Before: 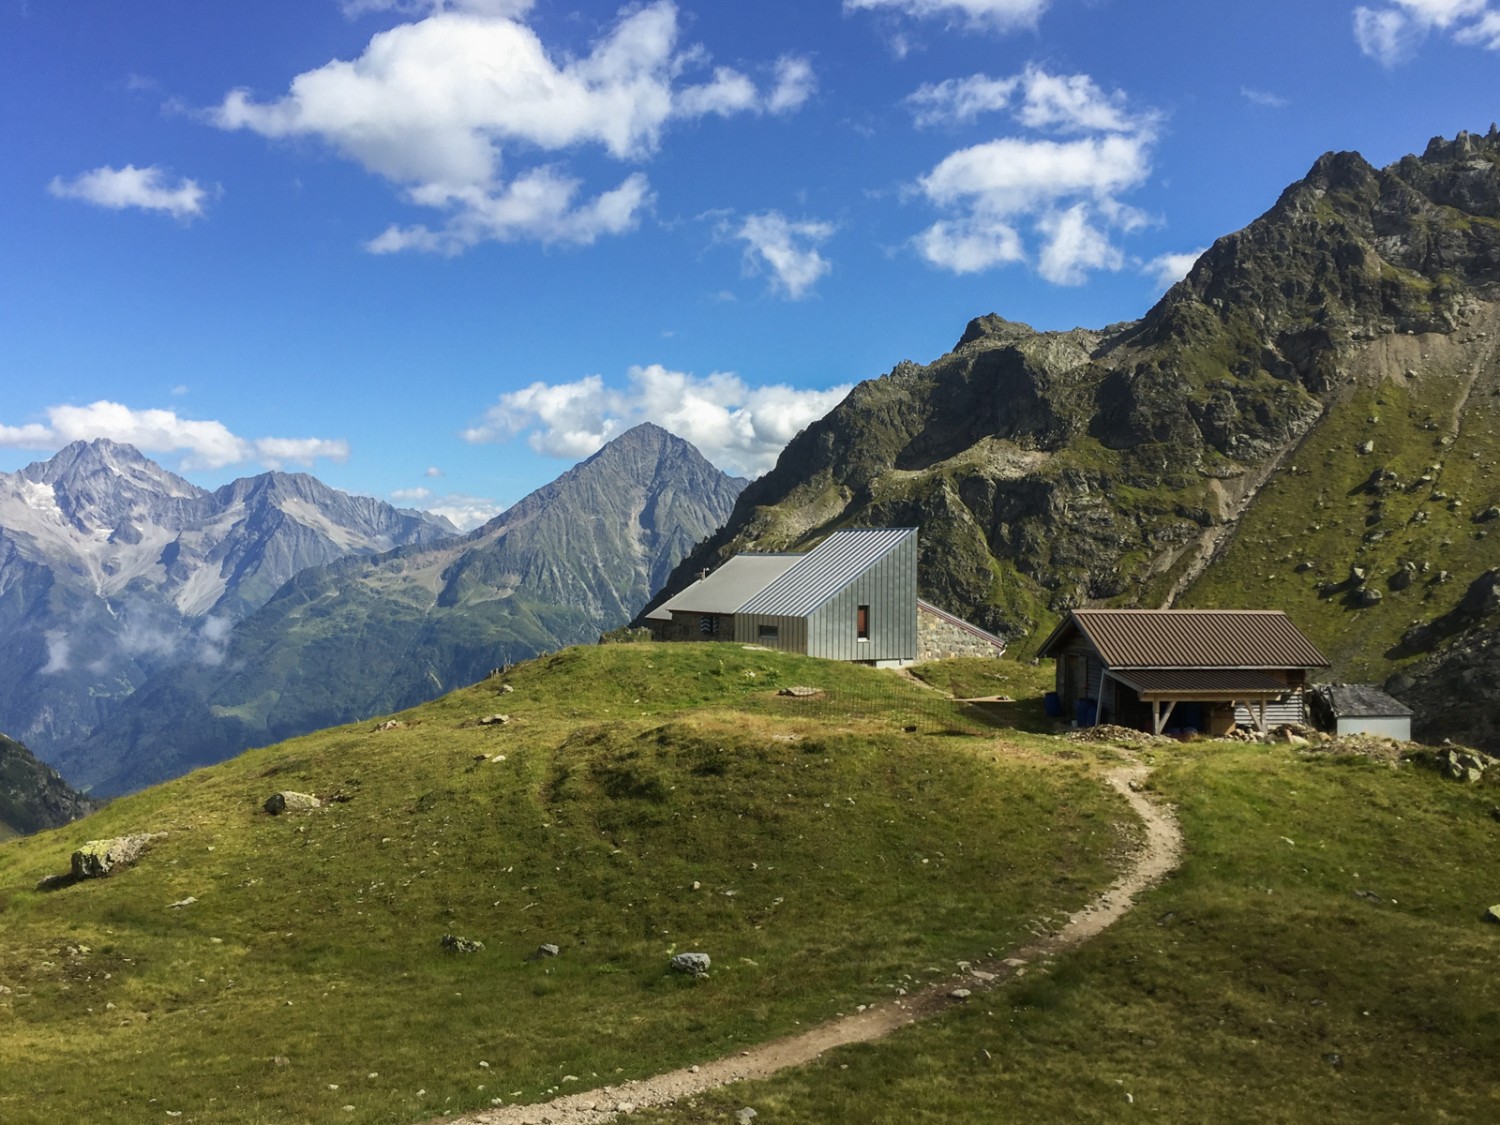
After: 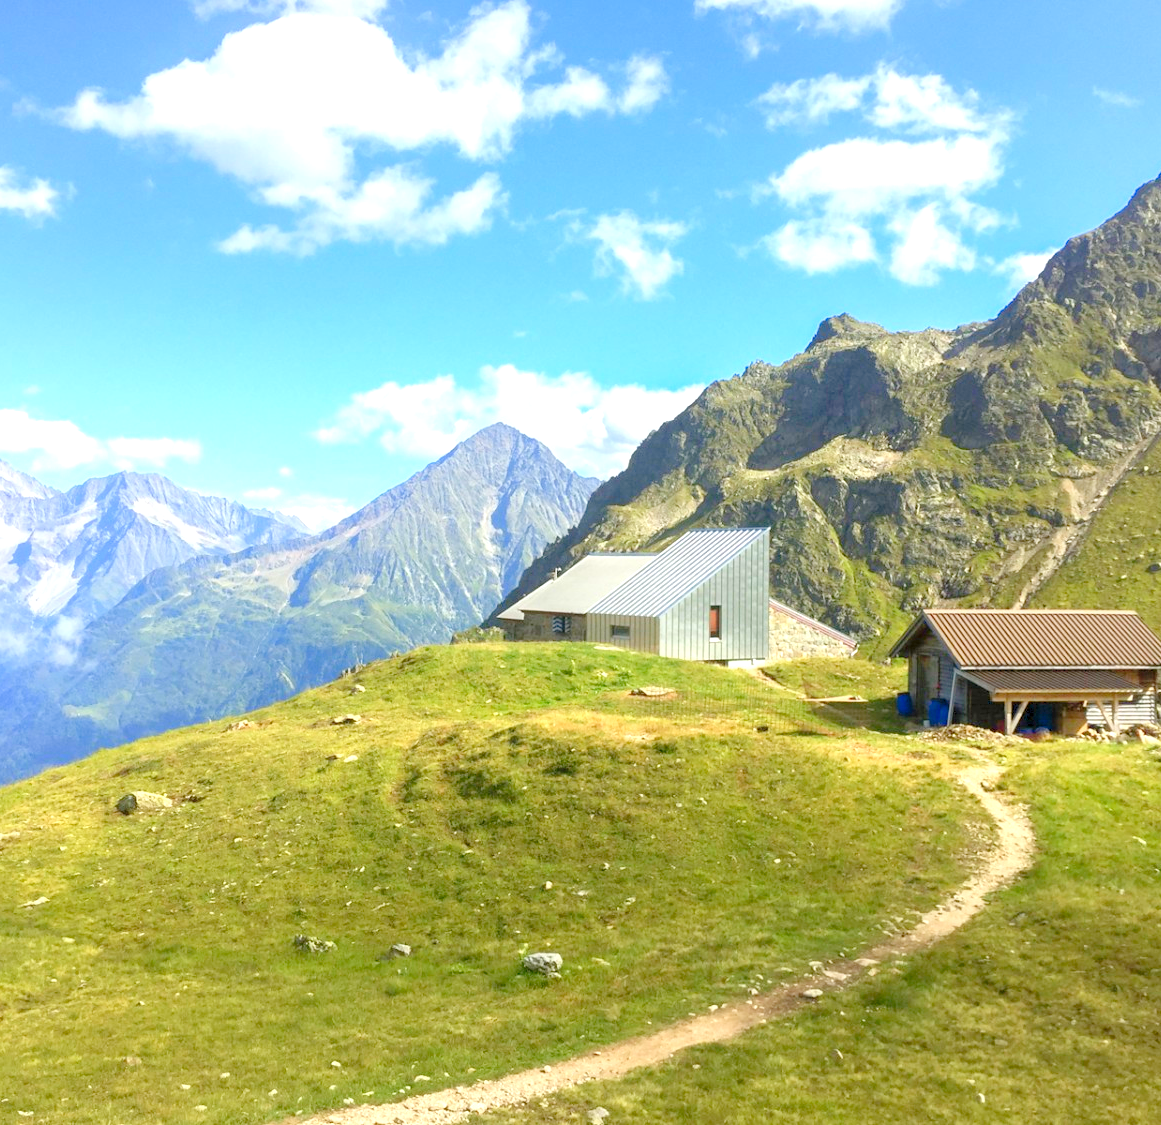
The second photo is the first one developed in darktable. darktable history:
levels: levels [0.008, 0.318, 0.836]
exposure: black level correction 0.001, exposure 0.5 EV, compensate exposure bias true, compensate highlight preservation false
crop: left 9.88%, right 12.664%
